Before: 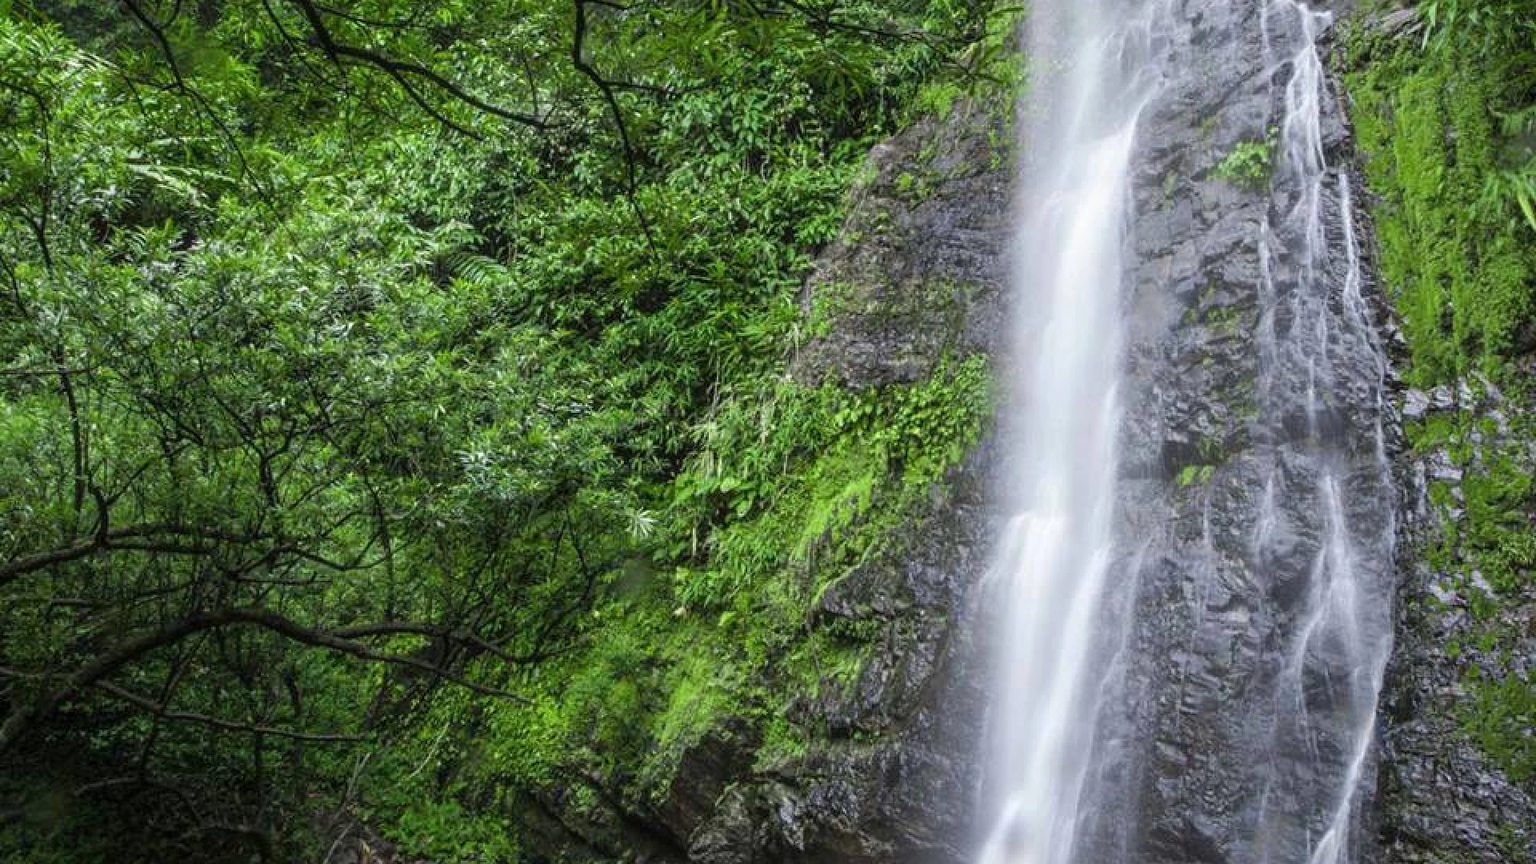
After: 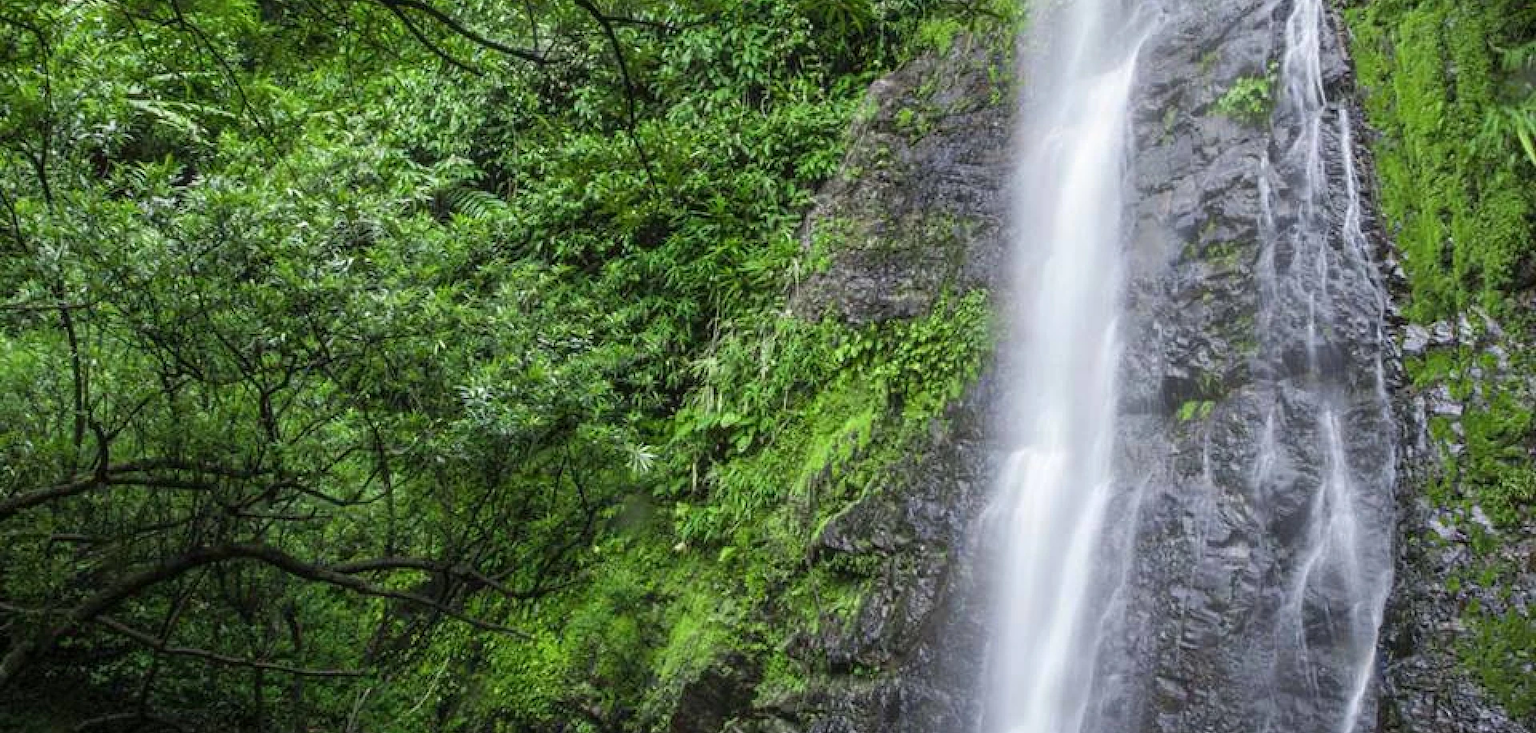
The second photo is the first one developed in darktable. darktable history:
crop: top 7.566%, bottom 7.479%
